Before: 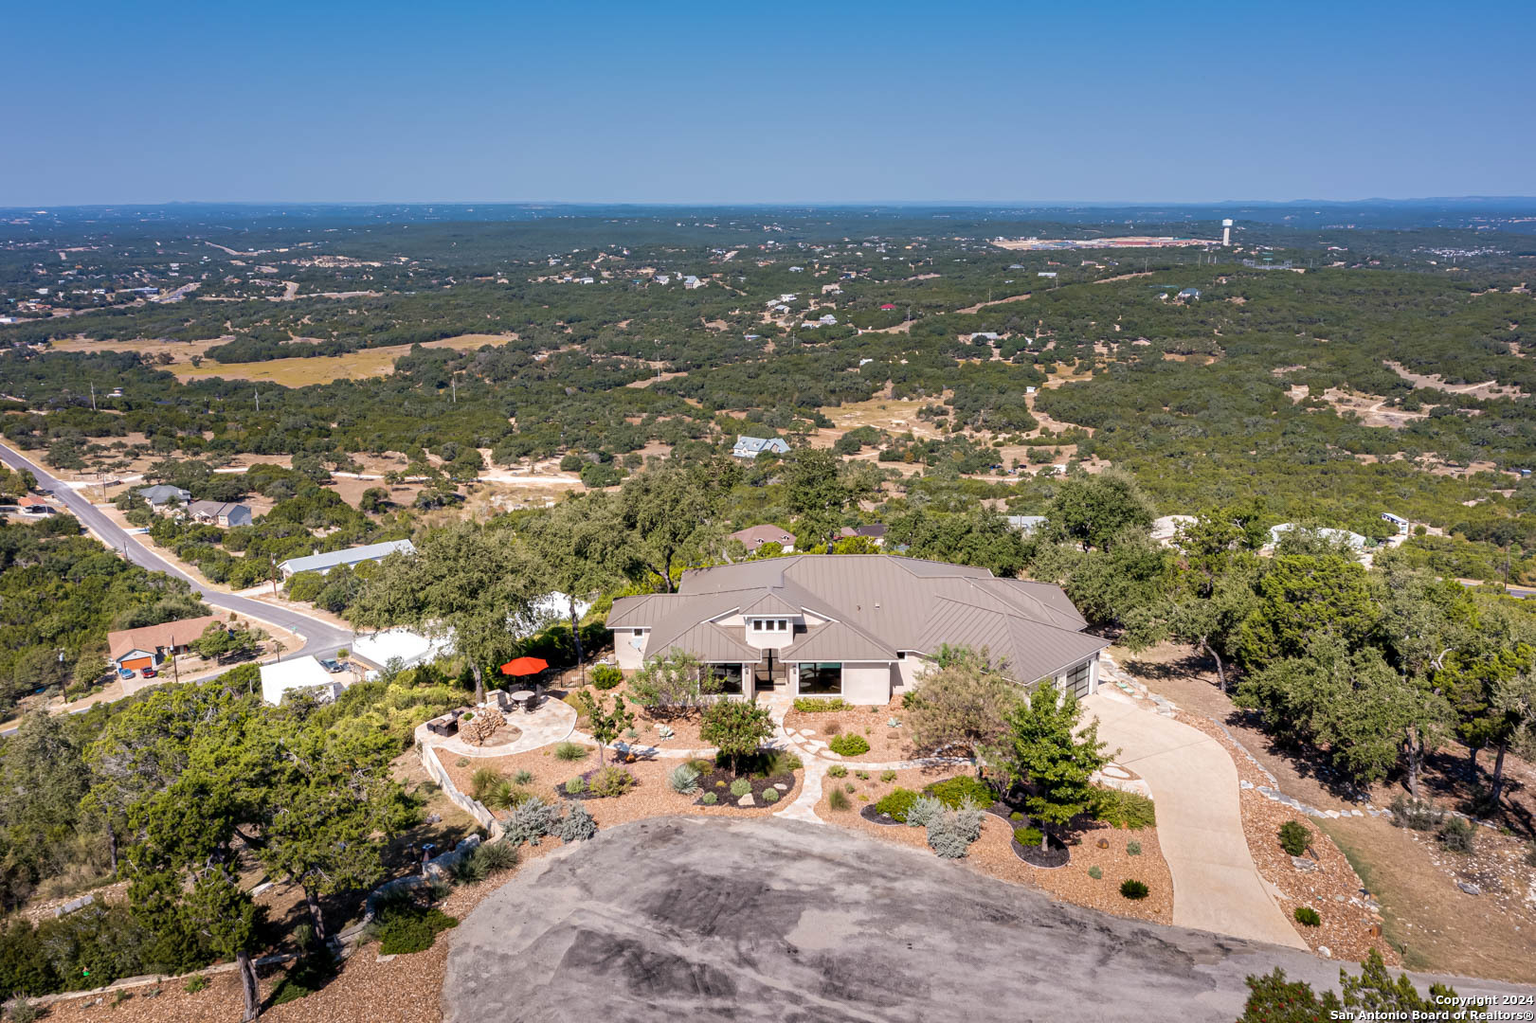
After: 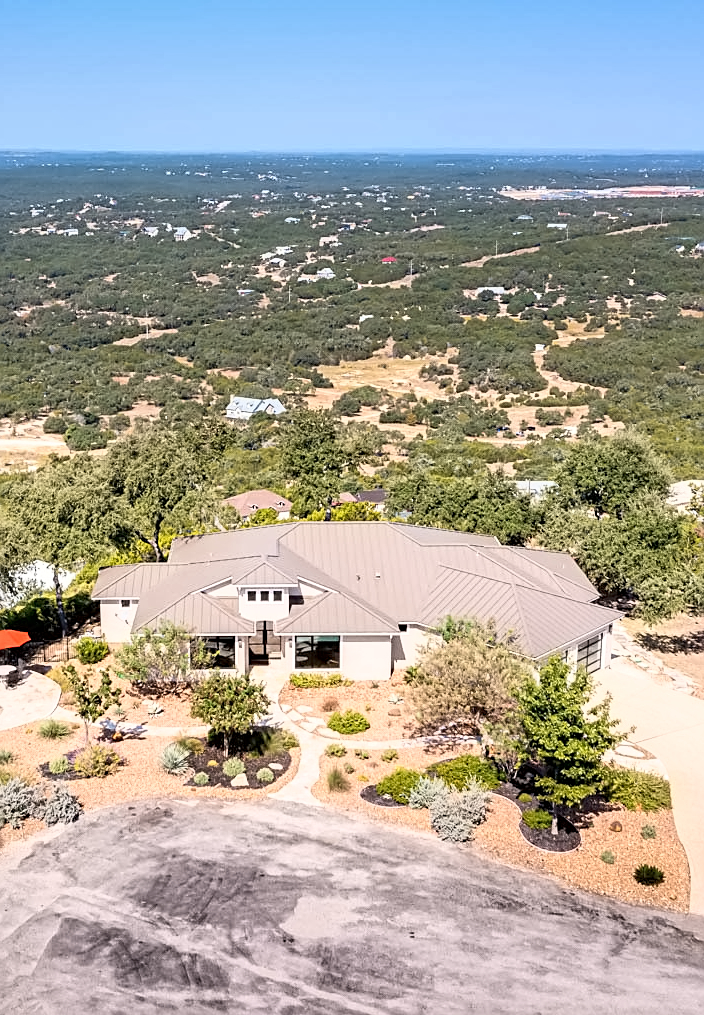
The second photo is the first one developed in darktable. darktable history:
contrast equalizer: octaves 7, y [[0.5 ×6], [0.5 ×6], [0.5 ×6], [0 ×6], [0, 0.039, 0.251, 0.29, 0.293, 0.292]]
tone equalizer: -8 EV 0.053 EV, edges refinement/feathering 500, mask exposure compensation -1.57 EV, preserve details no
sharpen: on, module defaults
base curve: curves: ch0 [(0, 0) (0.557, 0.834) (1, 1)]
crop: left 33.809%, top 5.946%, right 22.731%
